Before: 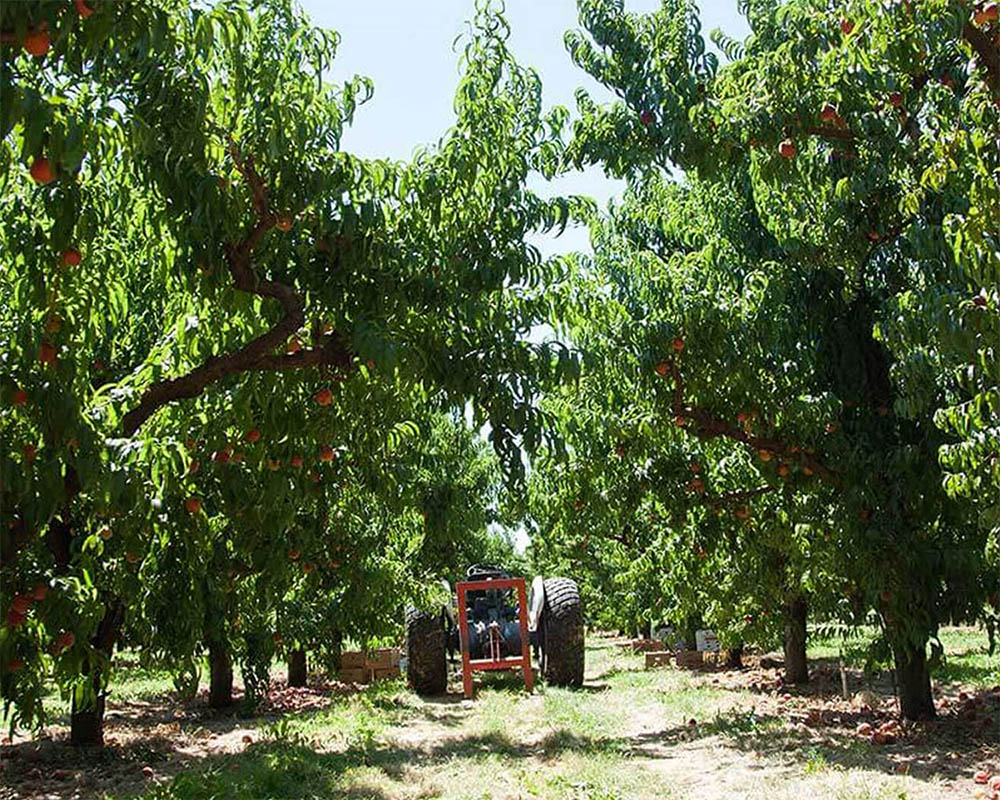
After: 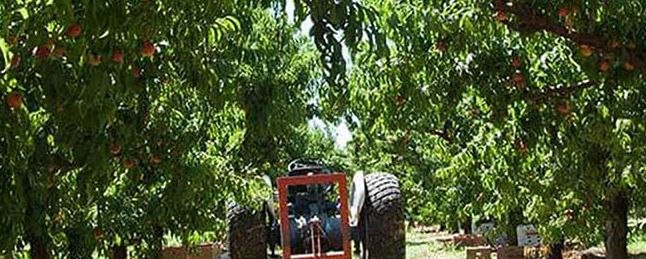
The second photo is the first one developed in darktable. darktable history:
velvia: strength 9.14%
crop: left 17.99%, top 50.648%, right 17.369%, bottom 16.872%
